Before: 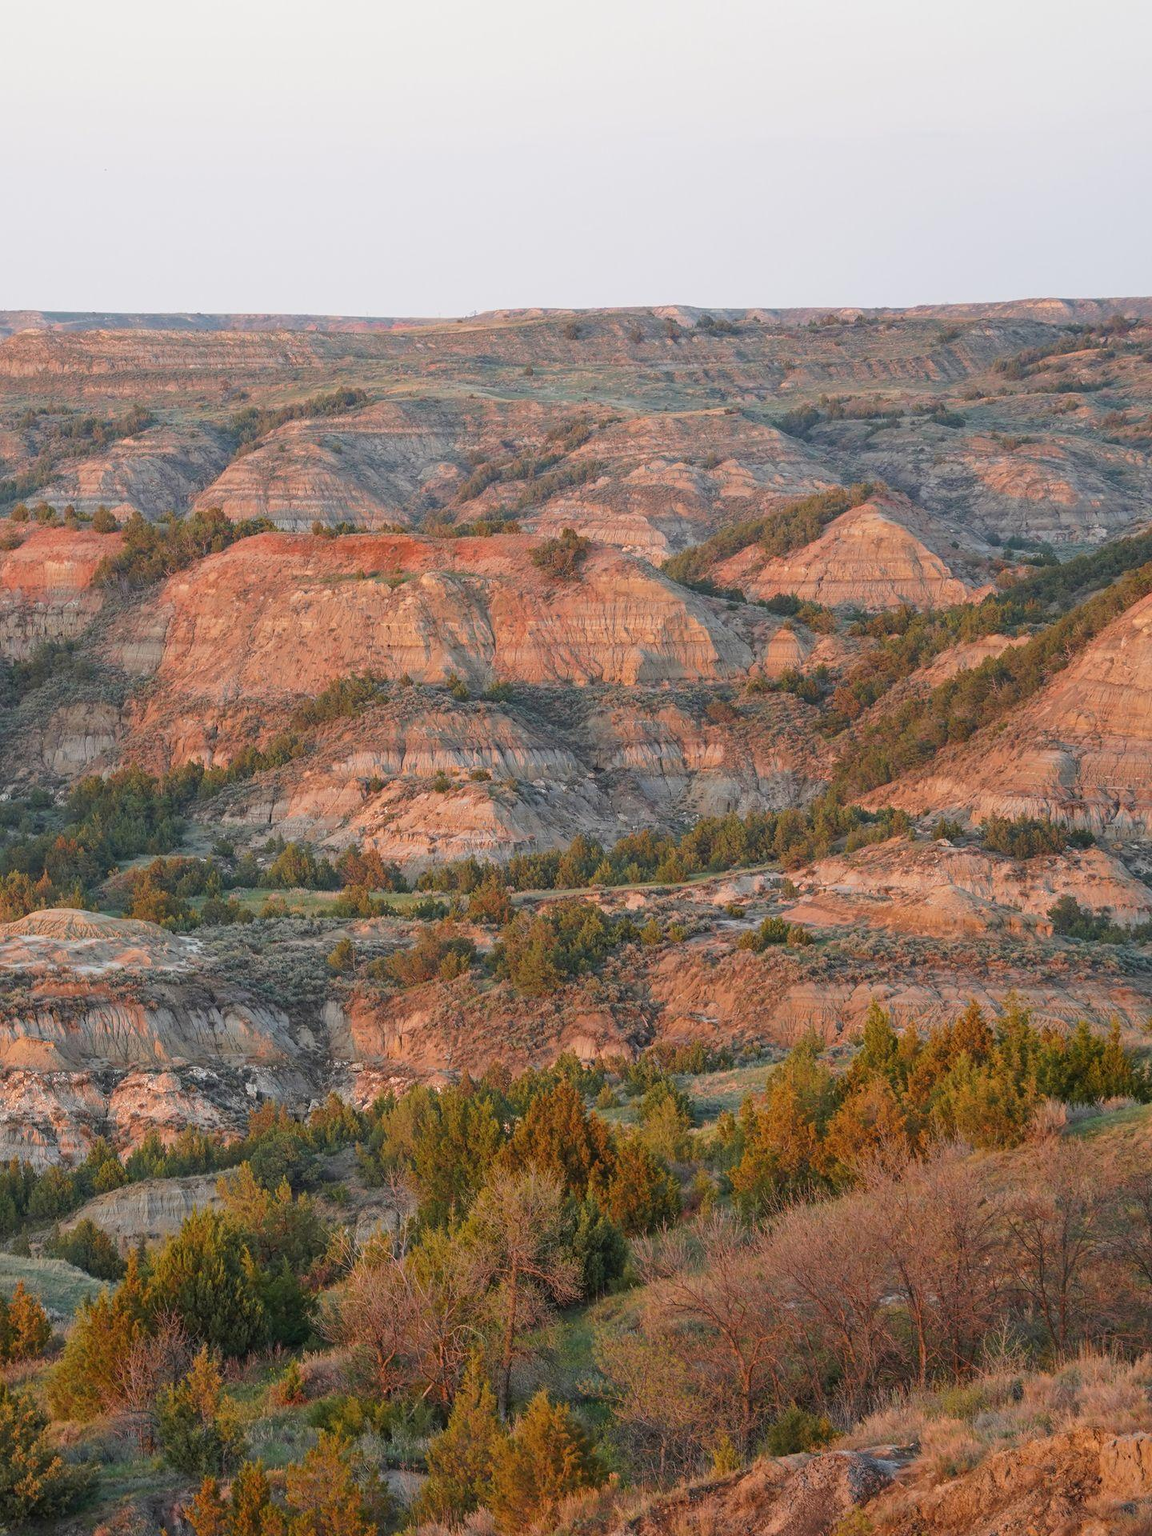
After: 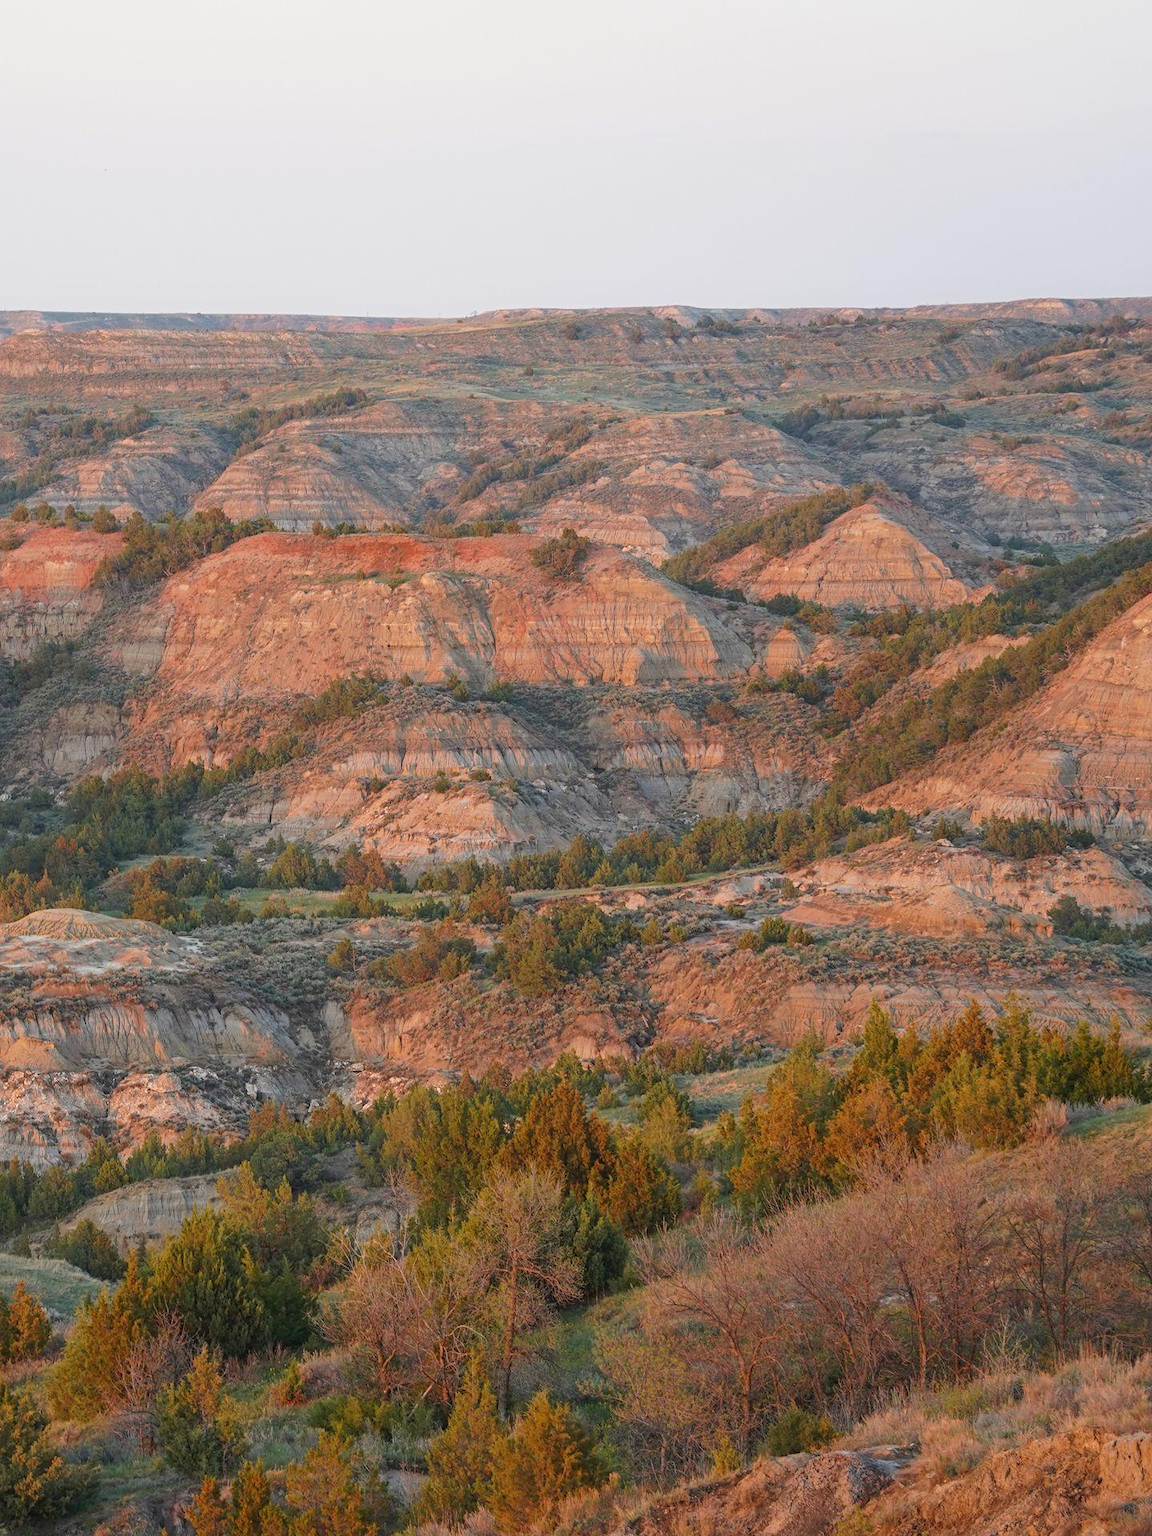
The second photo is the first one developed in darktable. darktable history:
contrast equalizer: y [[0.5, 0.5, 0.468, 0.5, 0.5, 0.5], [0.5 ×6], [0.5 ×6], [0 ×6], [0 ×6]]
